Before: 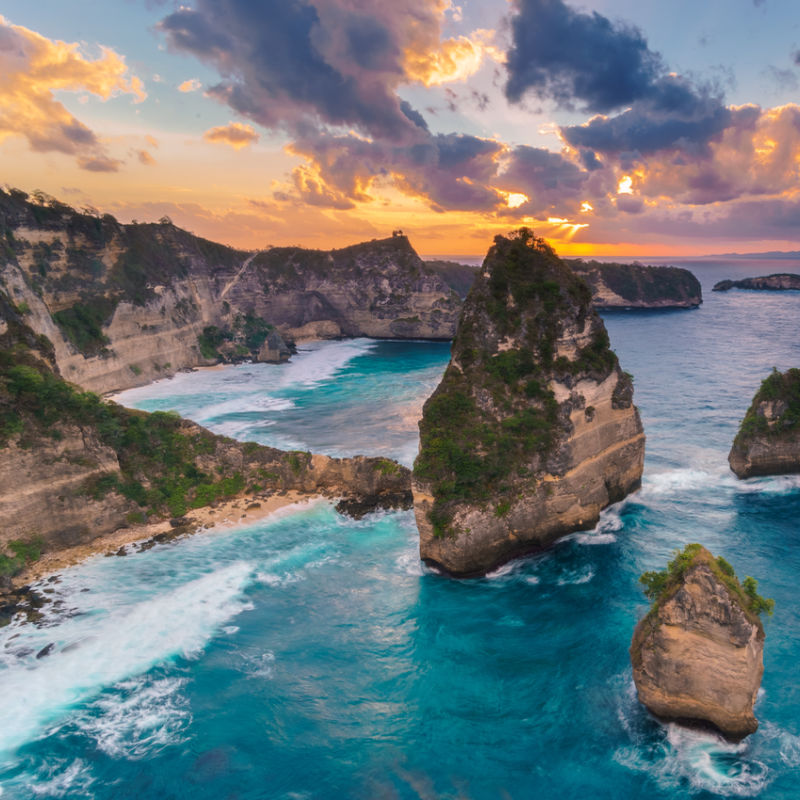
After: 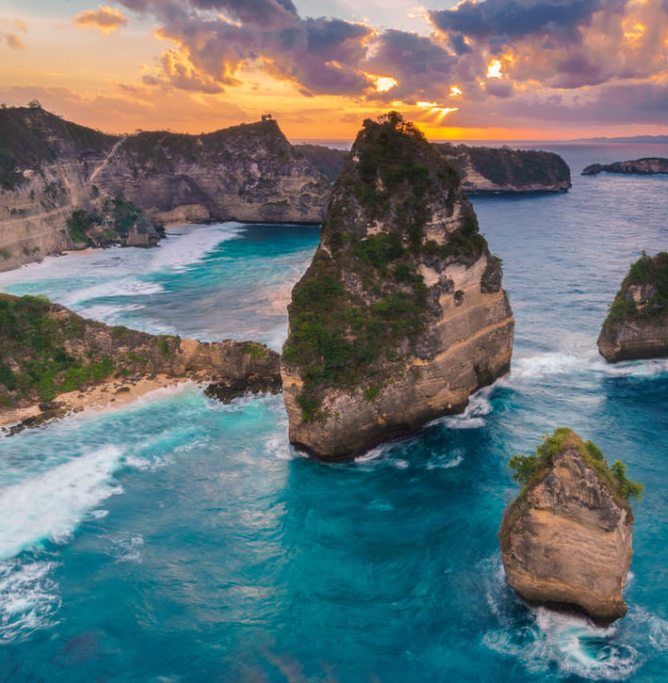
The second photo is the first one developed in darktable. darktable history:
crop: left 16.376%, top 14.55%
